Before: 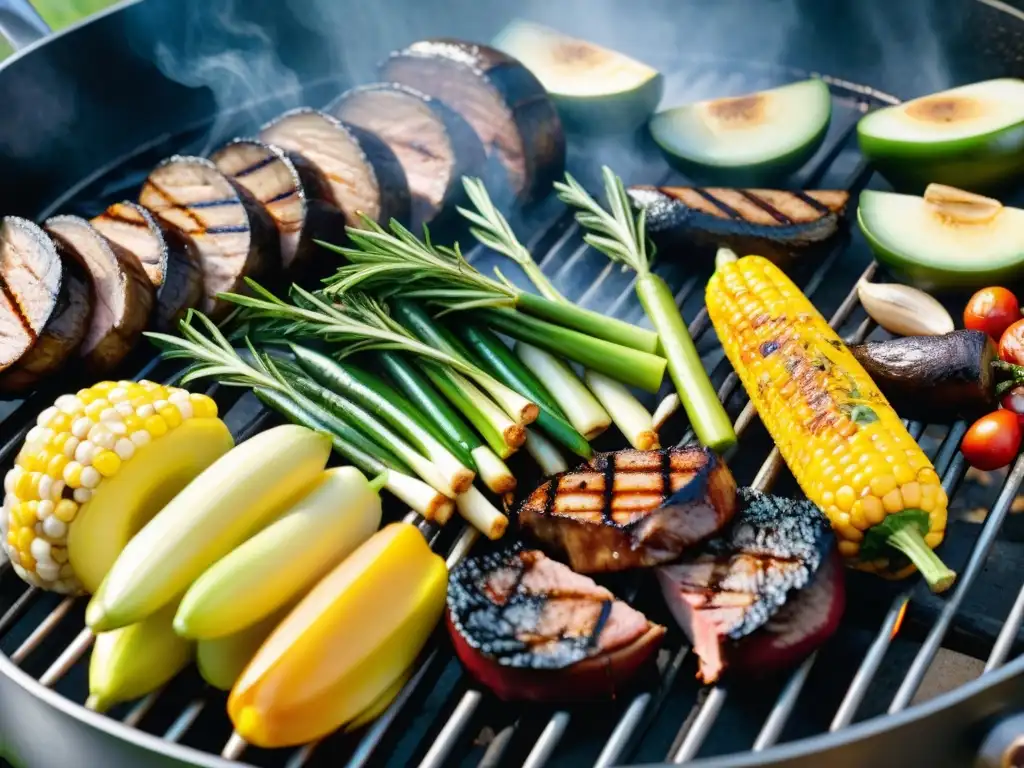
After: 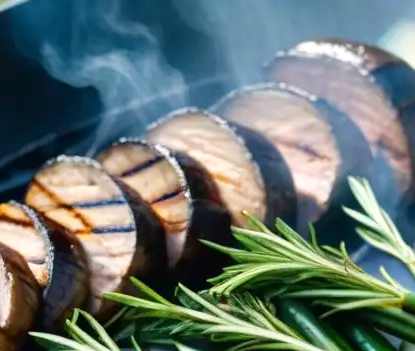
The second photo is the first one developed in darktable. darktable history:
exposure: exposure 0.168 EV, compensate highlight preservation false
crop and rotate: left 11.181%, top 0.063%, right 48.236%, bottom 54.201%
